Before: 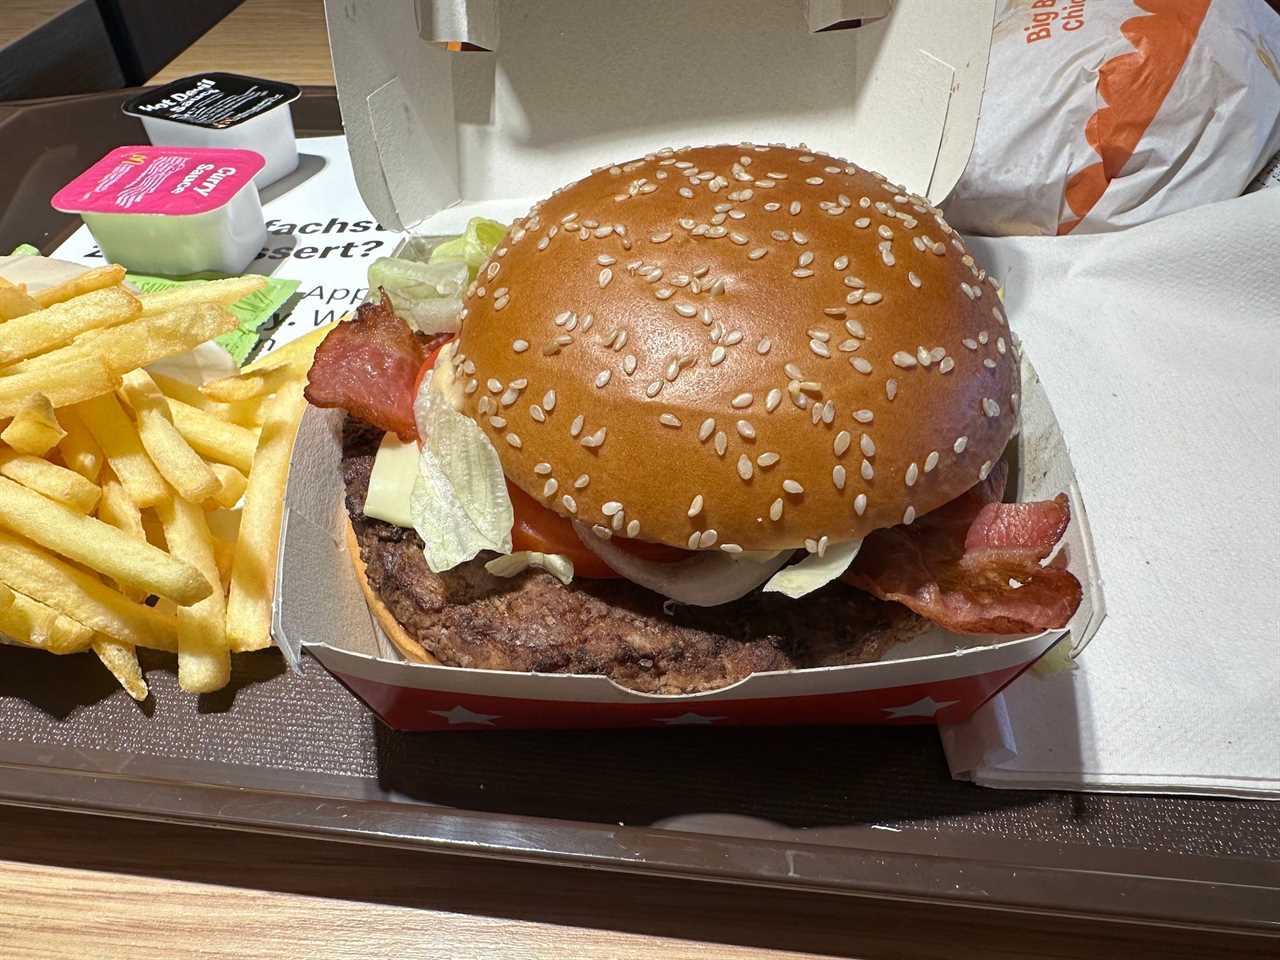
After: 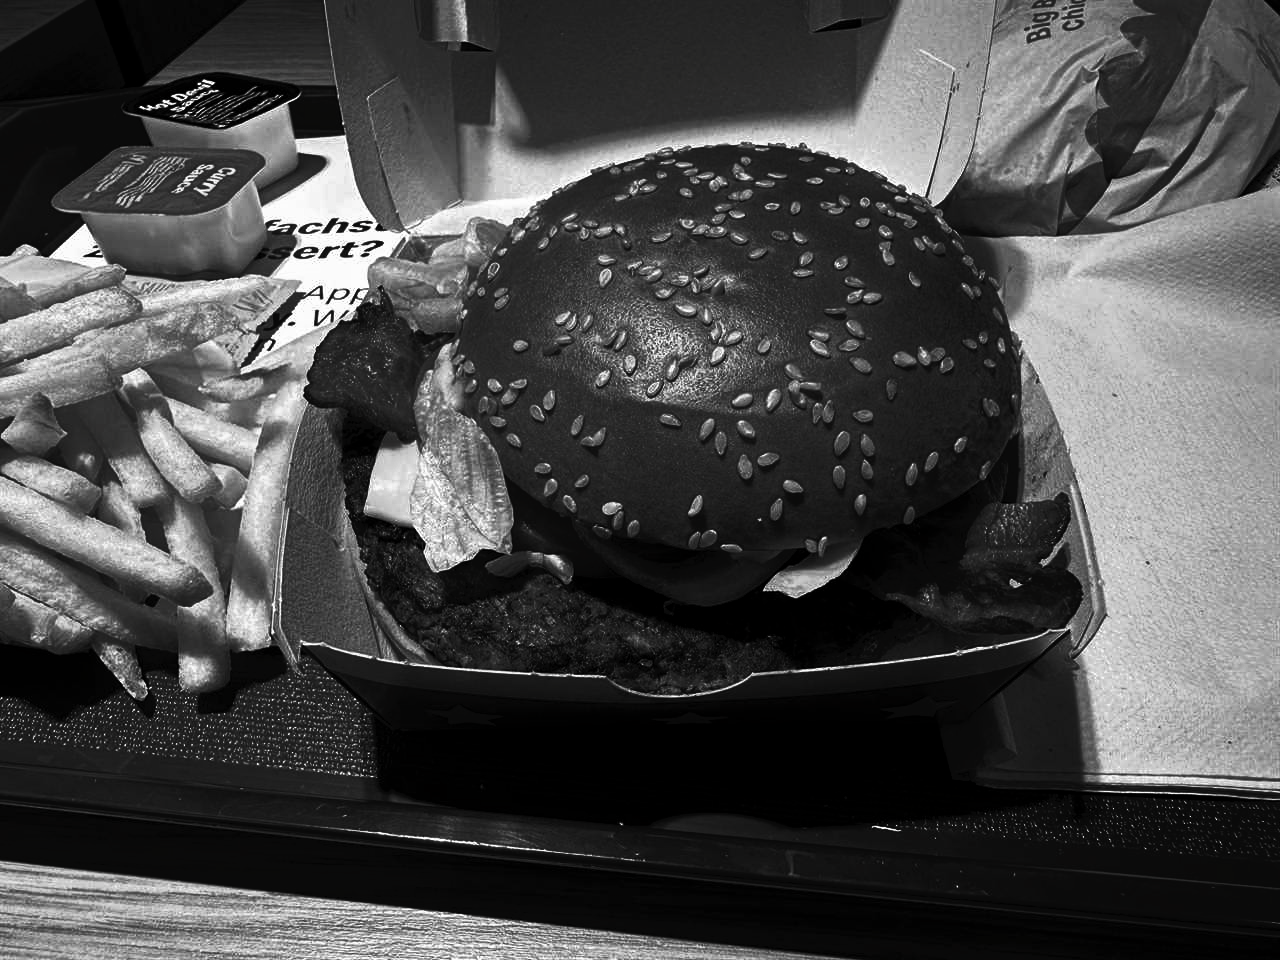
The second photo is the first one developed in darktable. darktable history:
contrast brightness saturation: contrast 0.016, brightness -0.994, saturation -0.997
tone curve: curves: ch0 [(0, 0) (0.003, 0.024) (0.011, 0.029) (0.025, 0.044) (0.044, 0.072) (0.069, 0.104) (0.1, 0.131) (0.136, 0.159) (0.177, 0.191) (0.224, 0.245) (0.277, 0.298) (0.335, 0.354) (0.399, 0.428) (0.468, 0.503) (0.543, 0.596) (0.623, 0.684) (0.709, 0.781) (0.801, 0.843) (0.898, 0.946) (1, 1)], color space Lab, independent channels, preserve colors none
